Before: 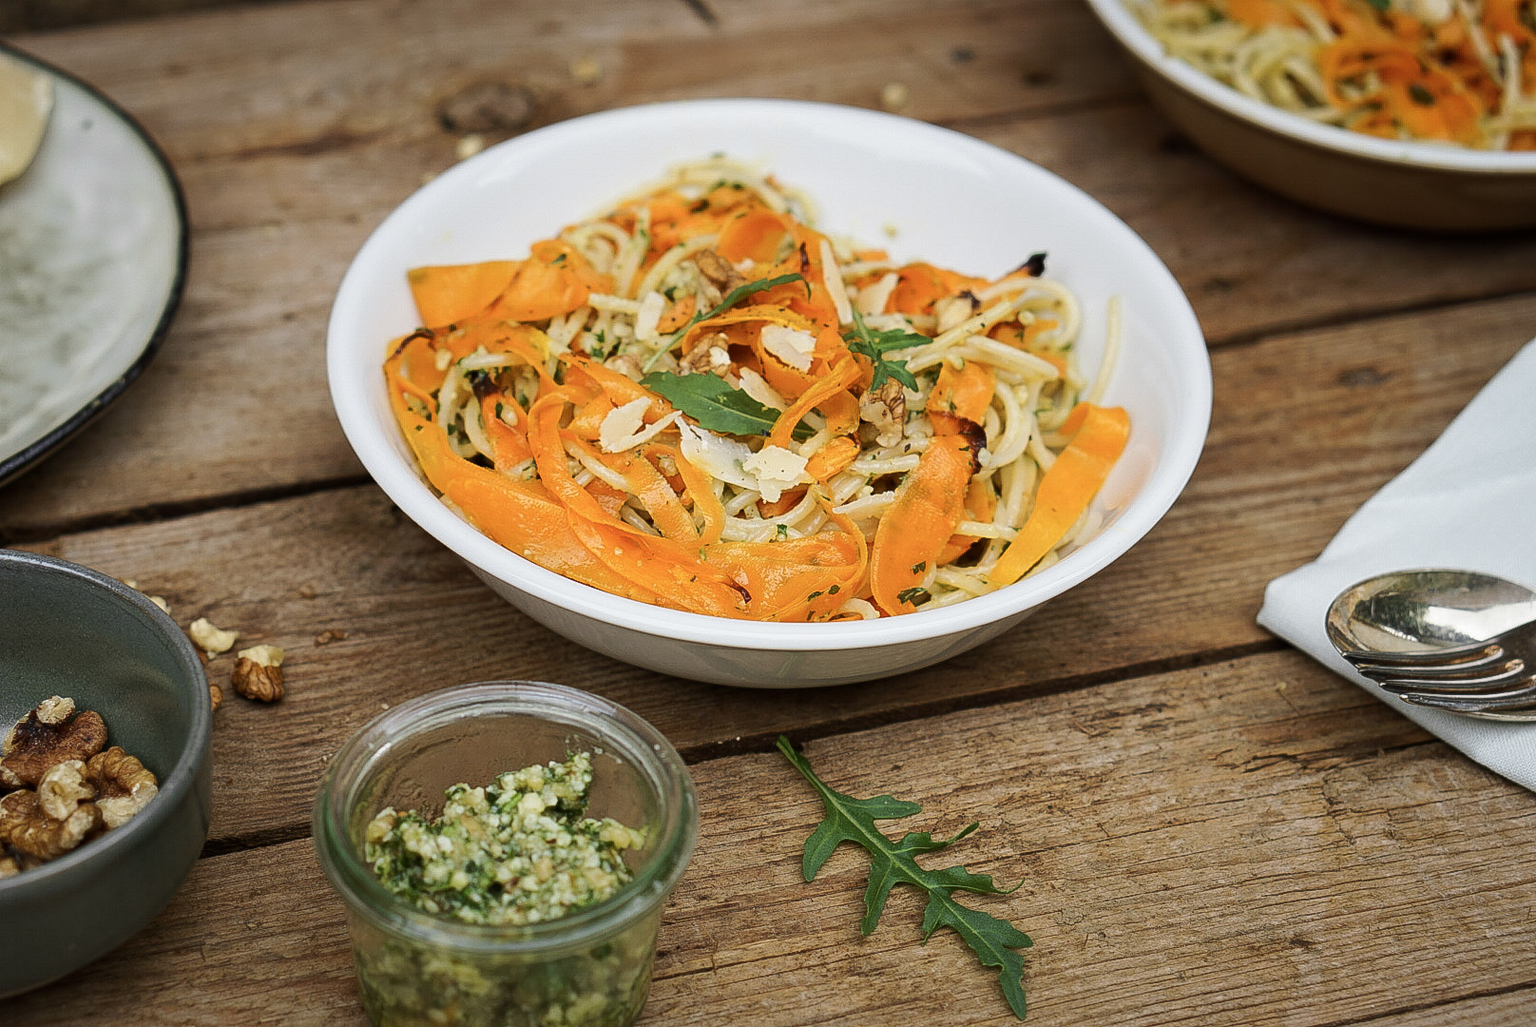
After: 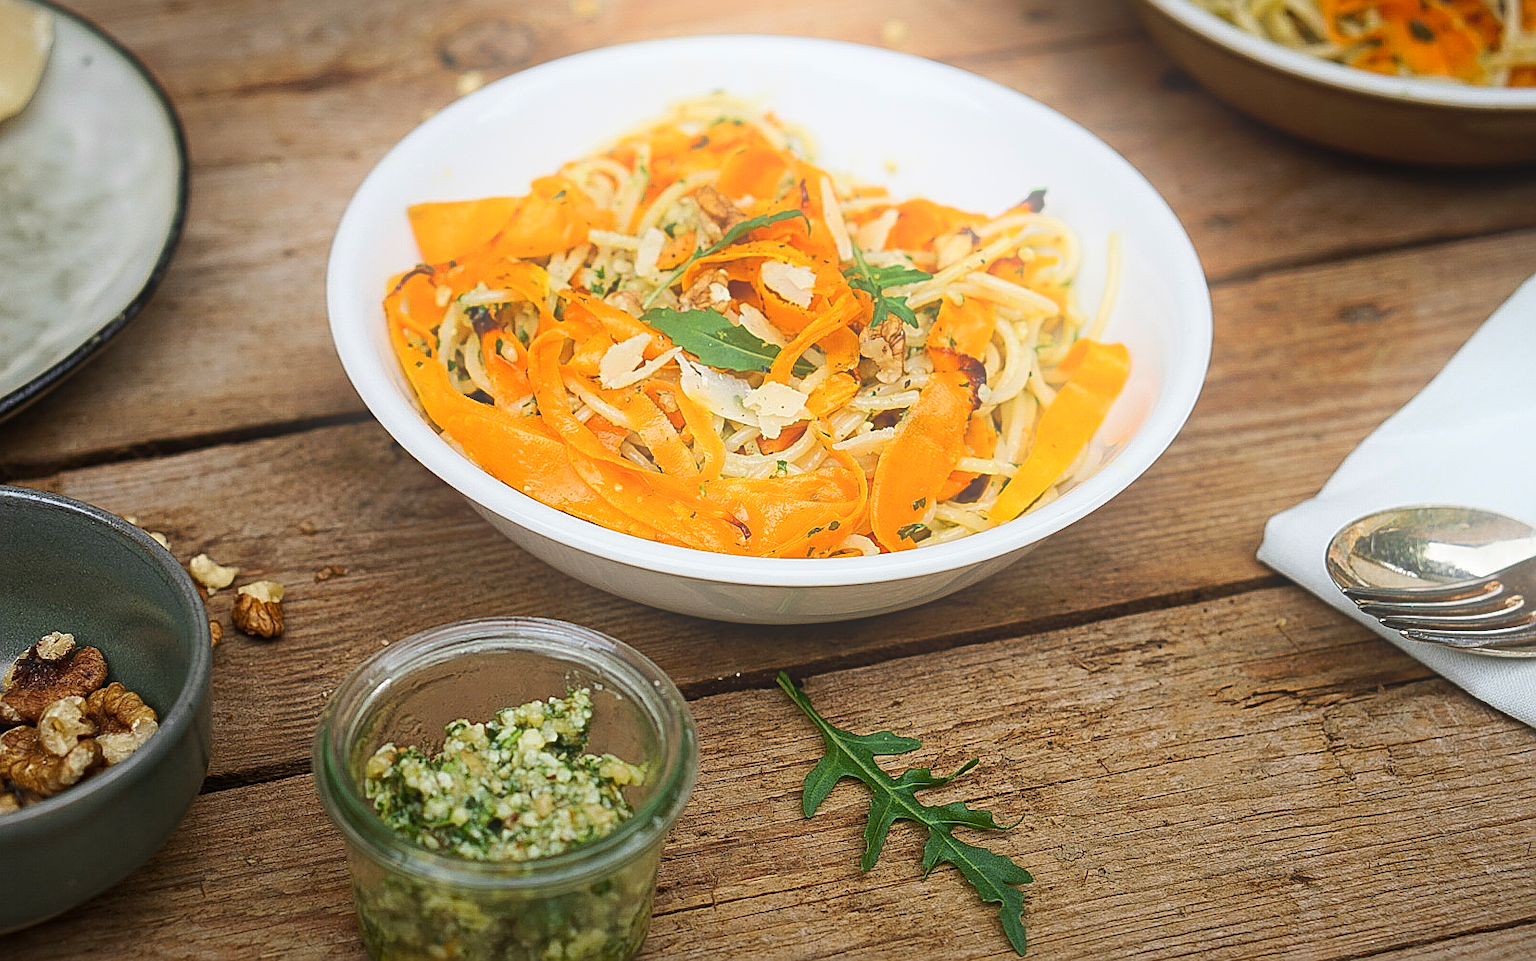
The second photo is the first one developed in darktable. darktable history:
sharpen: on, module defaults
crop and rotate: top 6.25%
bloom: on, module defaults
